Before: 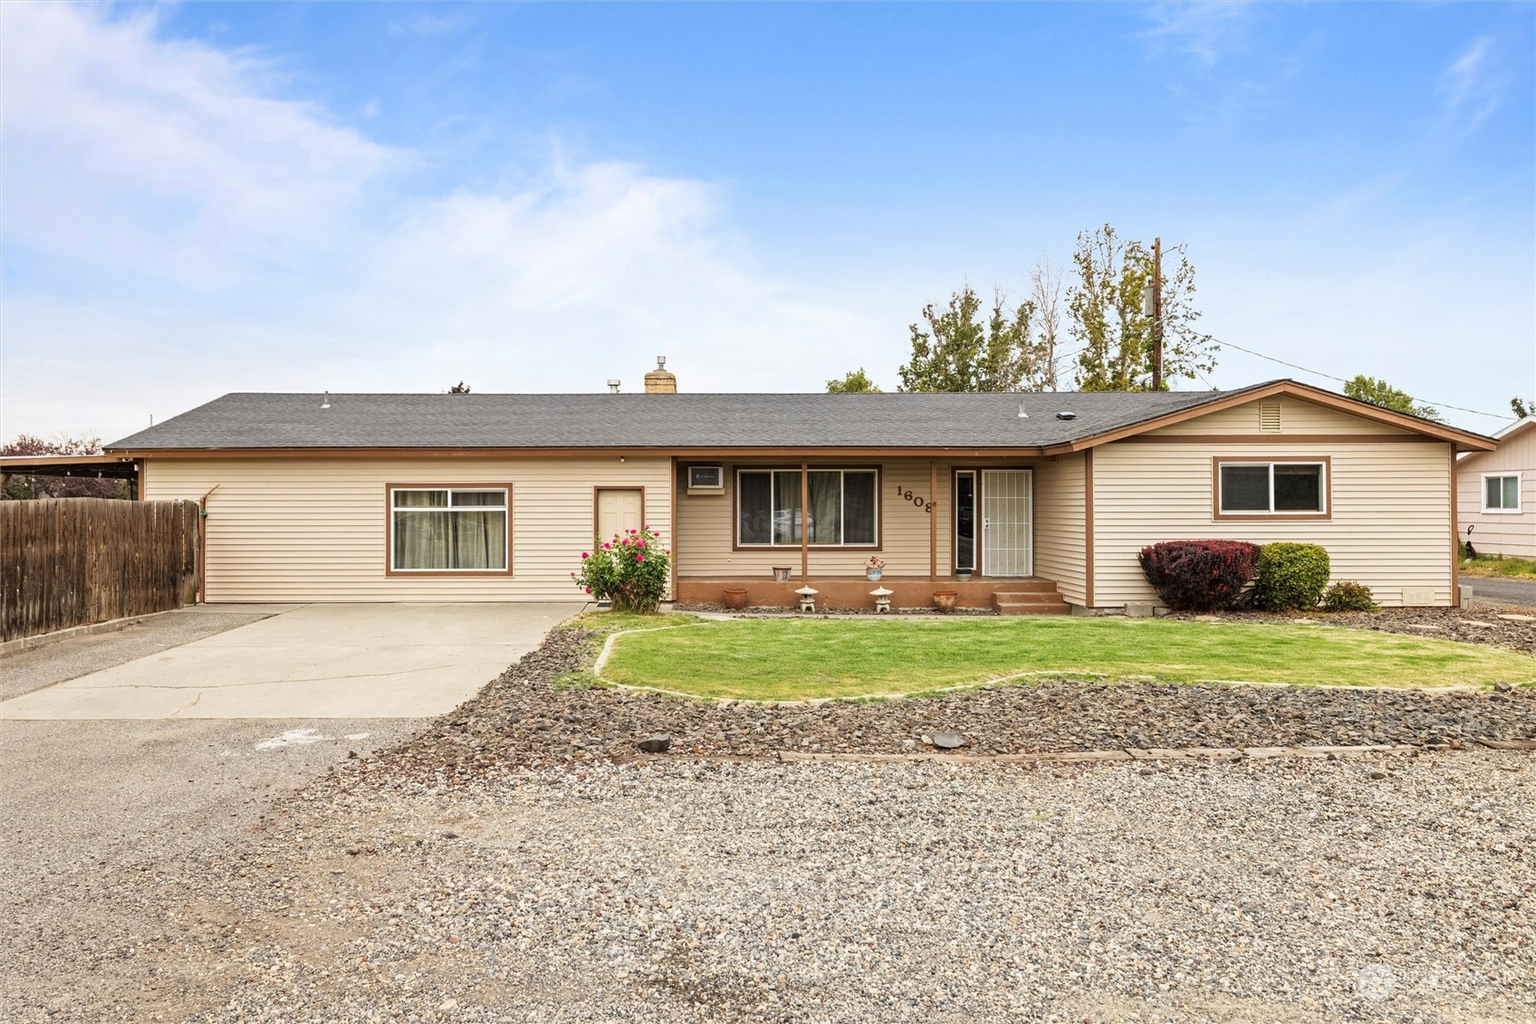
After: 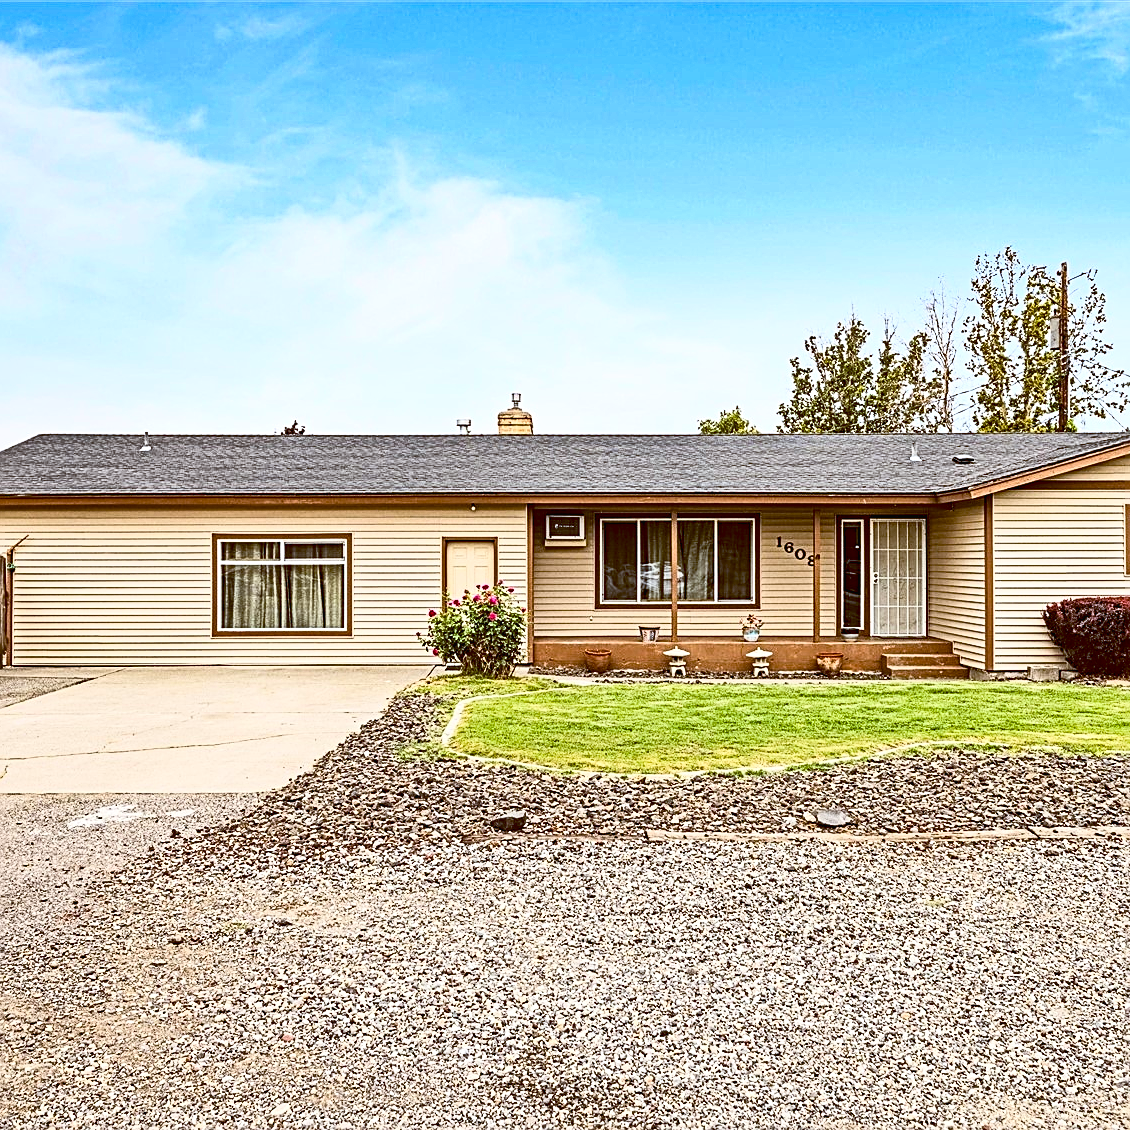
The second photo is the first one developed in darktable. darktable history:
sharpen: on, module defaults
haze removal: strength 0.25, distance 0.25, compatibility mode true, adaptive false
shadows and highlights: shadows 49, highlights -41, soften with gaussian
color balance: lift [1, 1.015, 1.004, 0.985], gamma [1, 0.958, 0.971, 1.042], gain [1, 0.956, 0.977, 1.044]
contrast equalizer: y [[0.5, 0.5, 0.5, 0.539, 0.64, 0.611], [0.5 ×6], [0.5 ×6], [0 ×6], [0 ×6]]
tone curve: curves: ch0 [(0, 0.013) (0.198, 0.175) (0.512, 0.582) (0.625, 0.754) (0.81, 0.934) (1, 1)], color space Lab, linked channels, preserve colors none
crop and rotate: left 12.673%, right 20.66%
